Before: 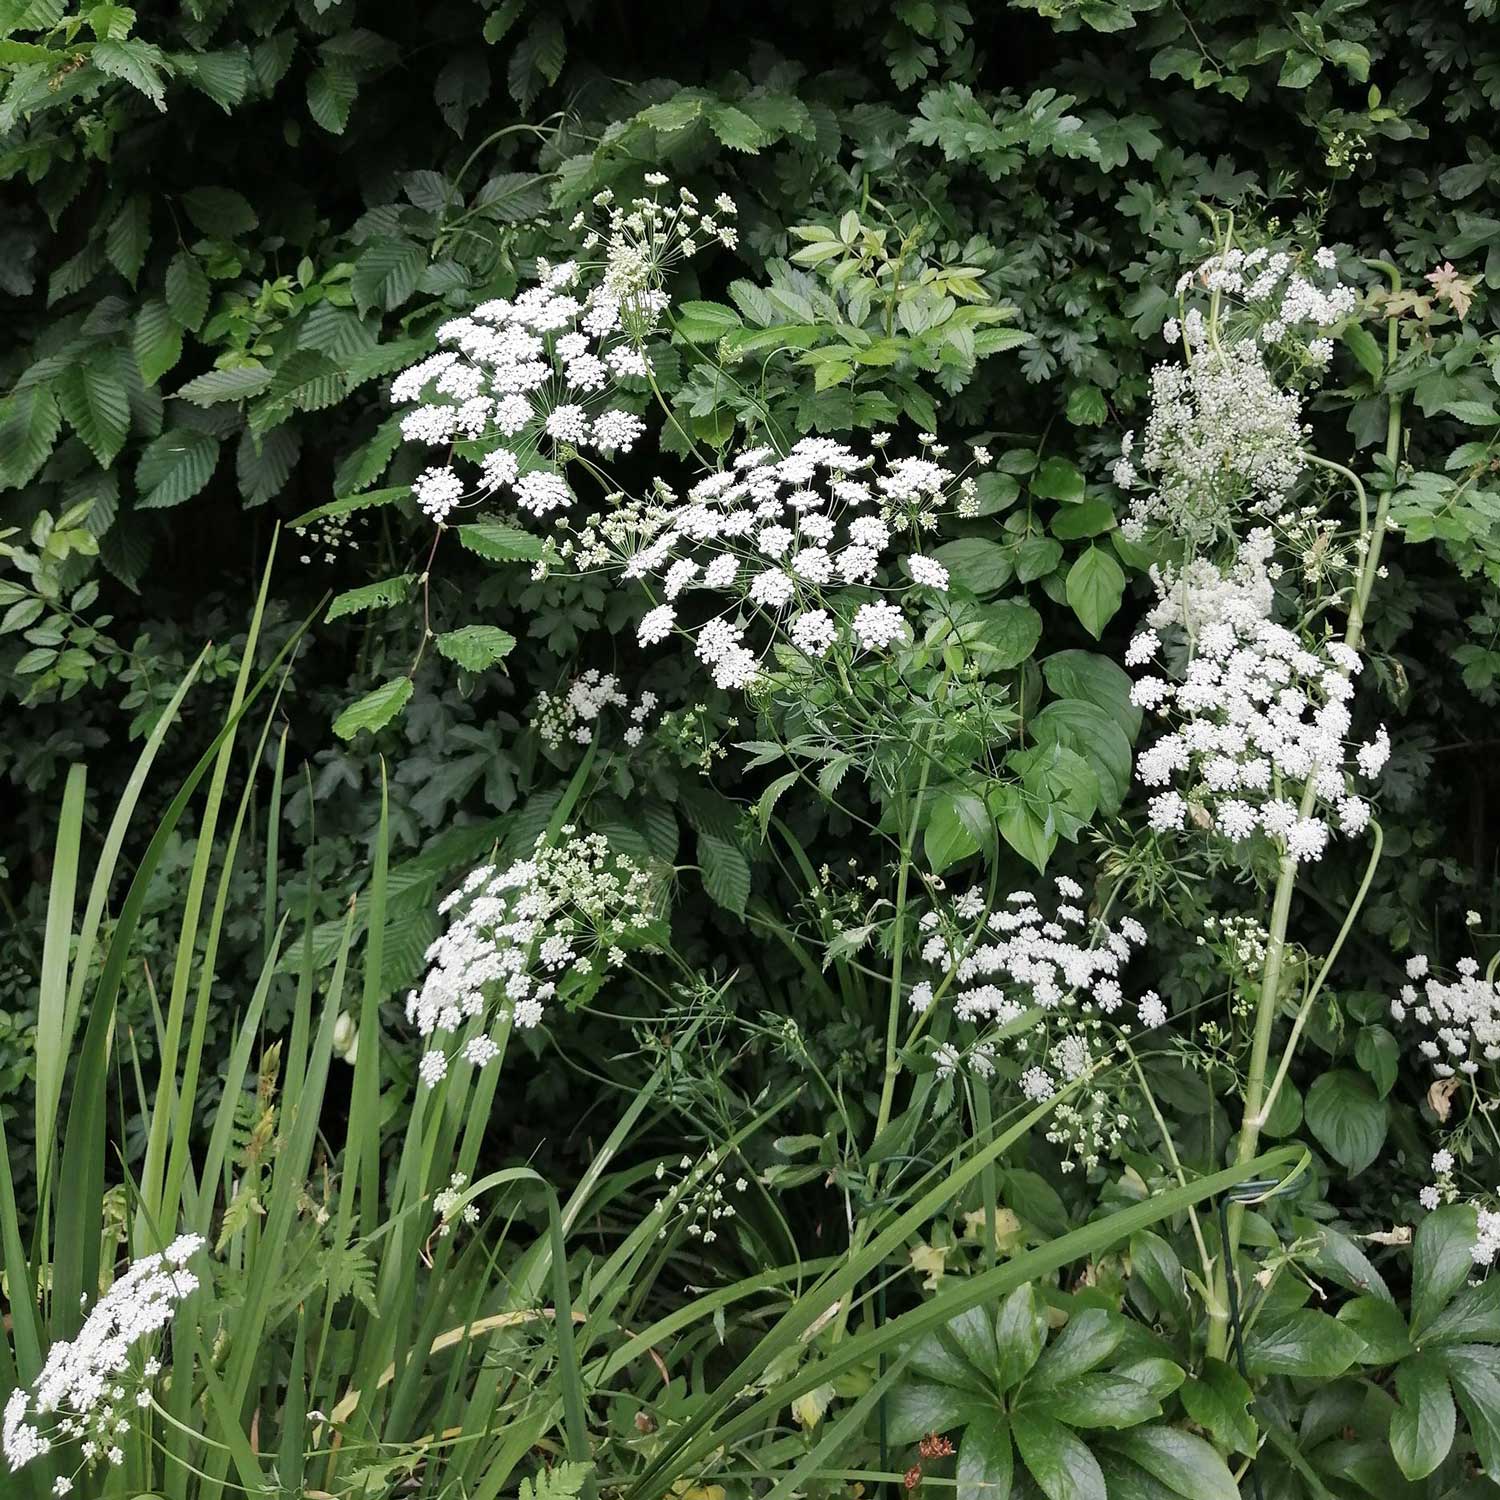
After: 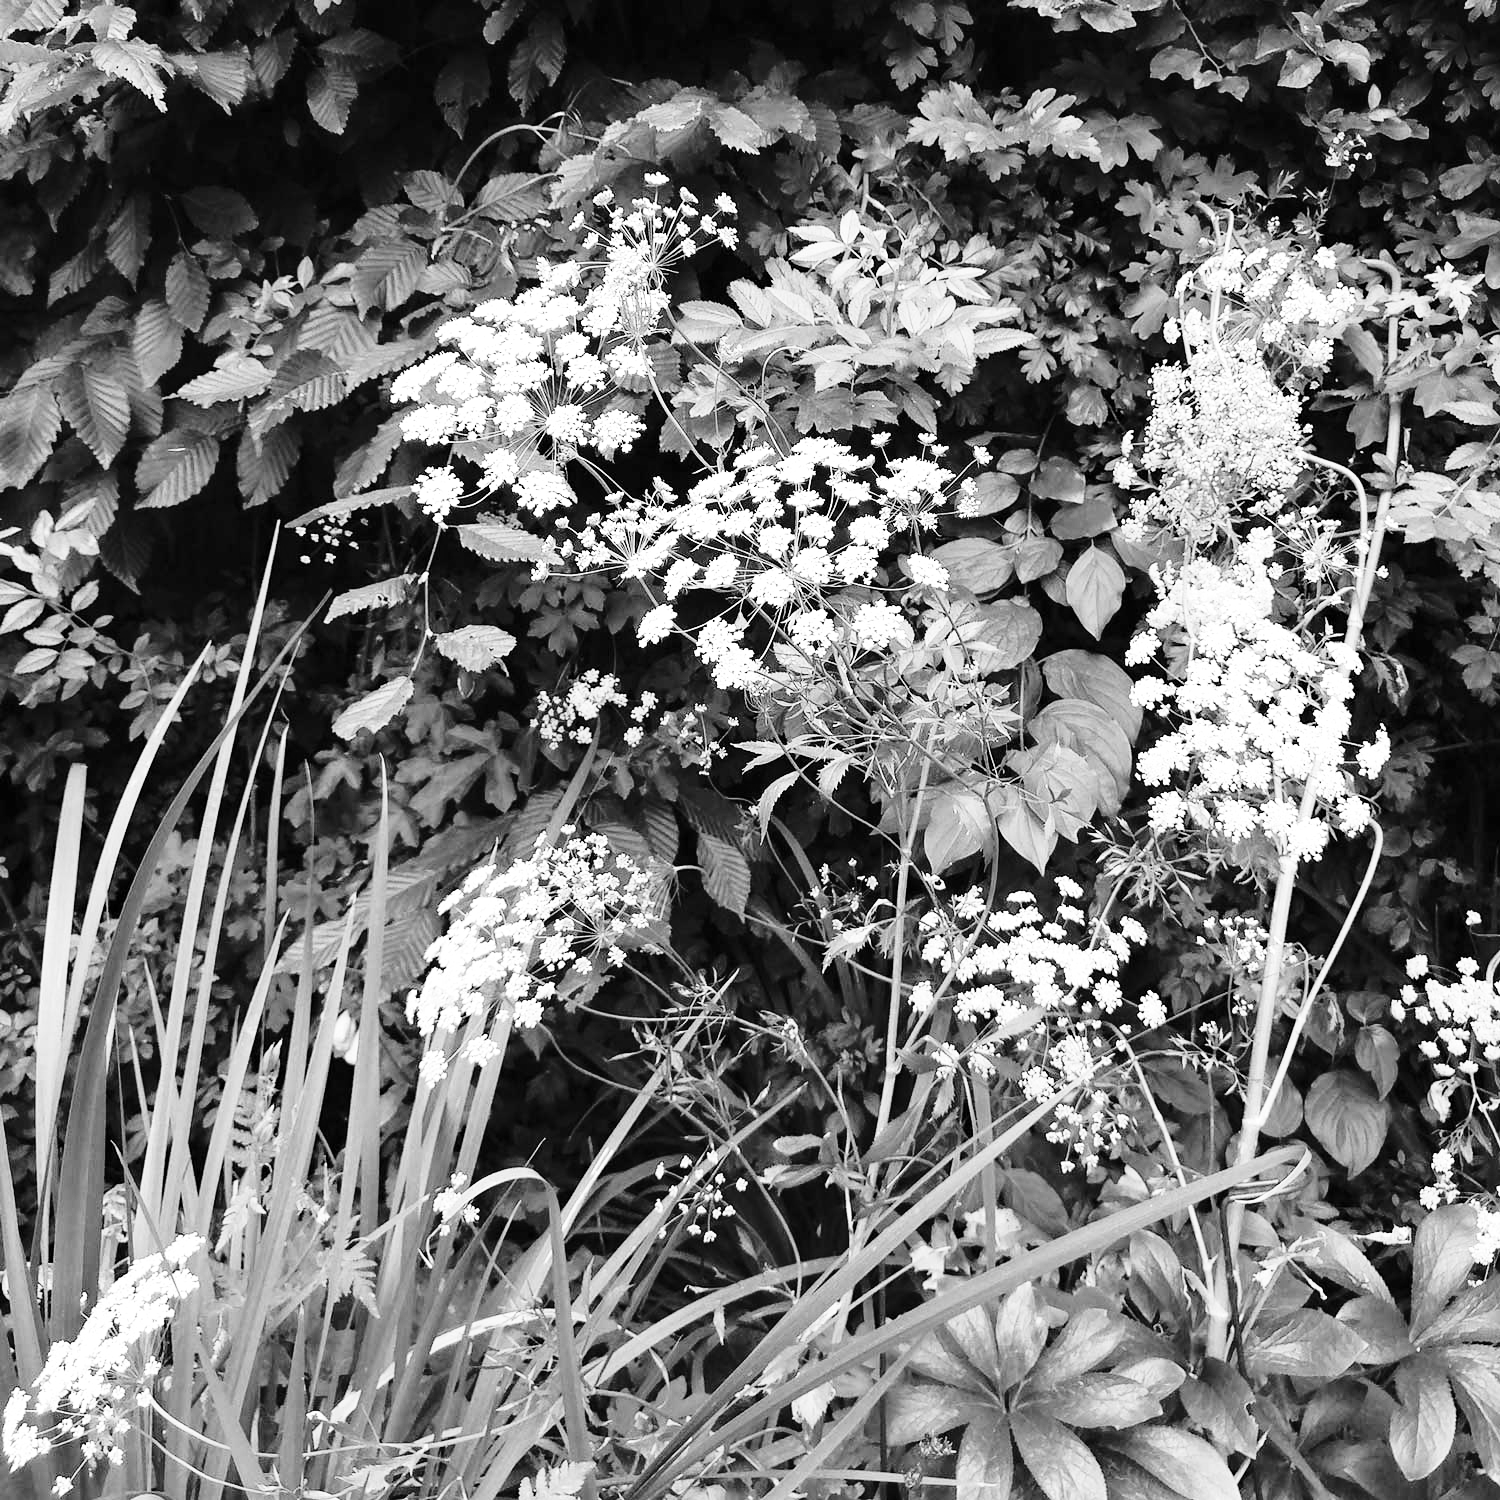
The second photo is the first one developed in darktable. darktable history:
base curve: curves: ch0 [(0, 0) (0.028, 0.03) (0.105, 0.232) (0.387, 0.748) (0.754, 0.968) (1, 1)], fusion 1, exposure shift 0.576, preserve colors none
monochrome: on, module defaults
